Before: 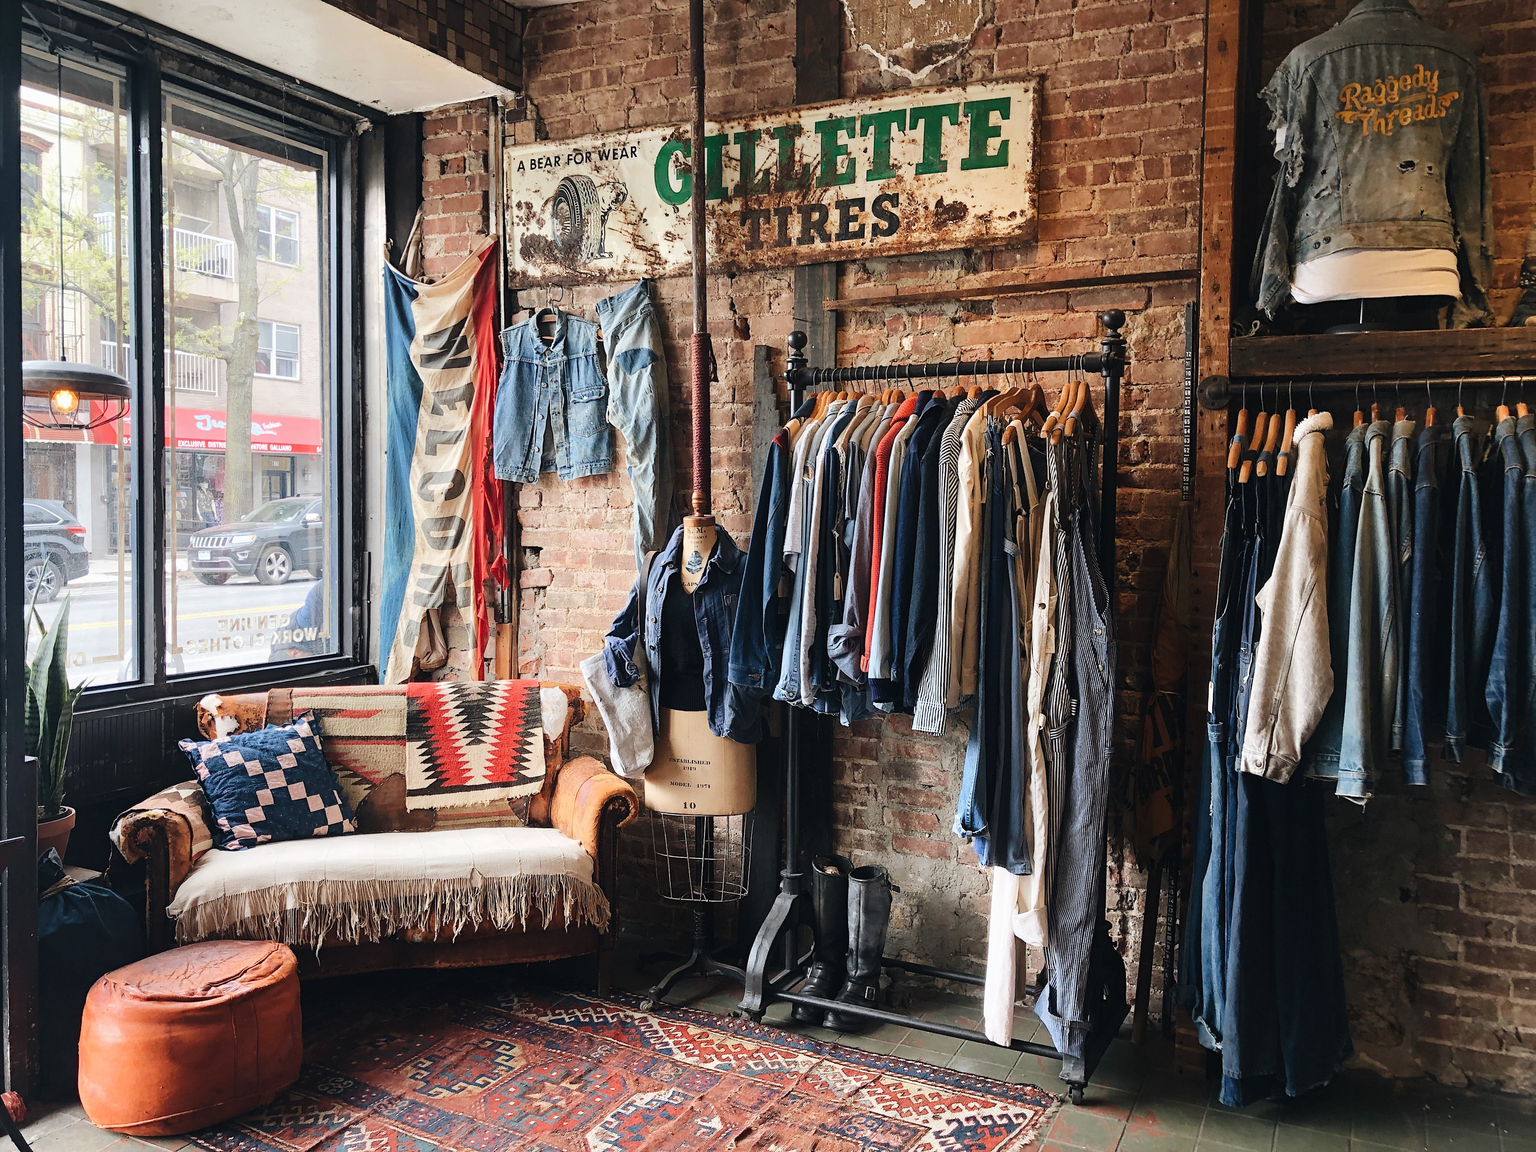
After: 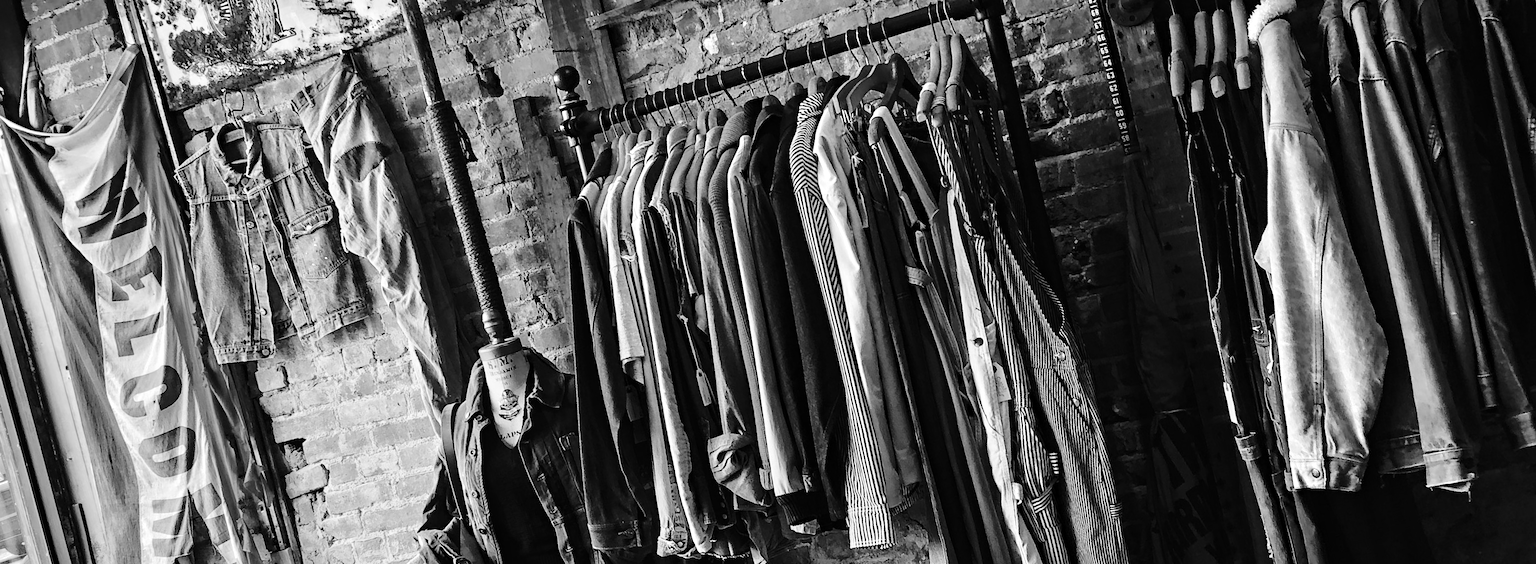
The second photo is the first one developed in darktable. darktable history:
contrast equalizer: y [[0.5, 0.5, 0.544, 0.569, 0.5, 0.5], [0.5 ×6], [0.5 ×6], [0 ×6], [0 ×6]]
base curve: curves: ch0 [(0, 0) (0.073, 0.04) (0.157, 0.139) (0.492, 0.492) (0.758, 0.758) (1, 1)], preserve colors none
rotate and perspective: rotation -14.8°, crop left 0.1, crop right 0.903, crop top 0.25, crop bottom 0.748
crop: left 18.38%, top 11.092%, right 2.134%, bottom 33.217%
monochrome: on, module defaults
